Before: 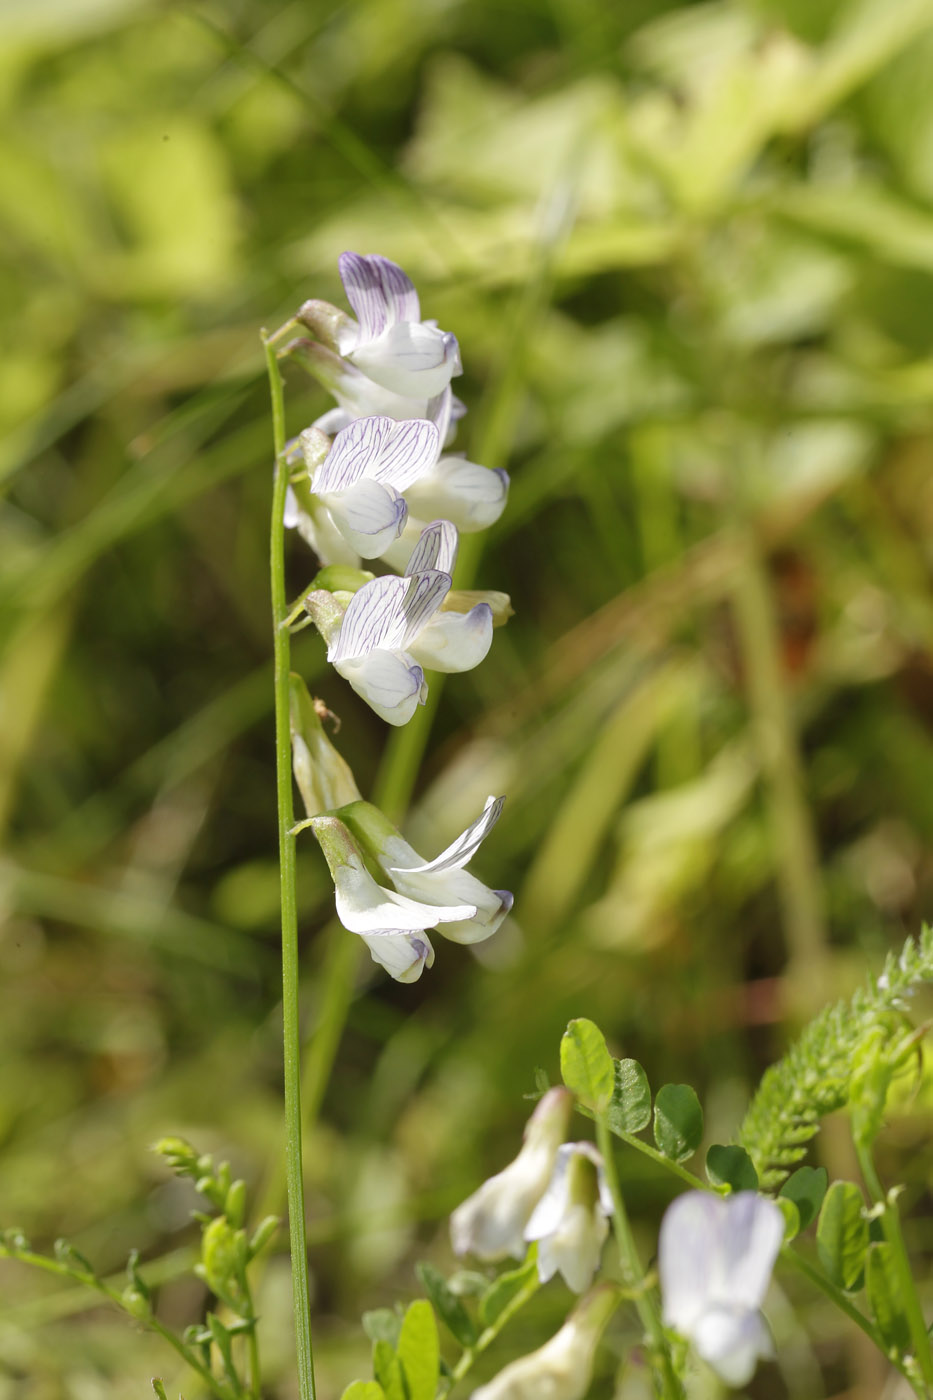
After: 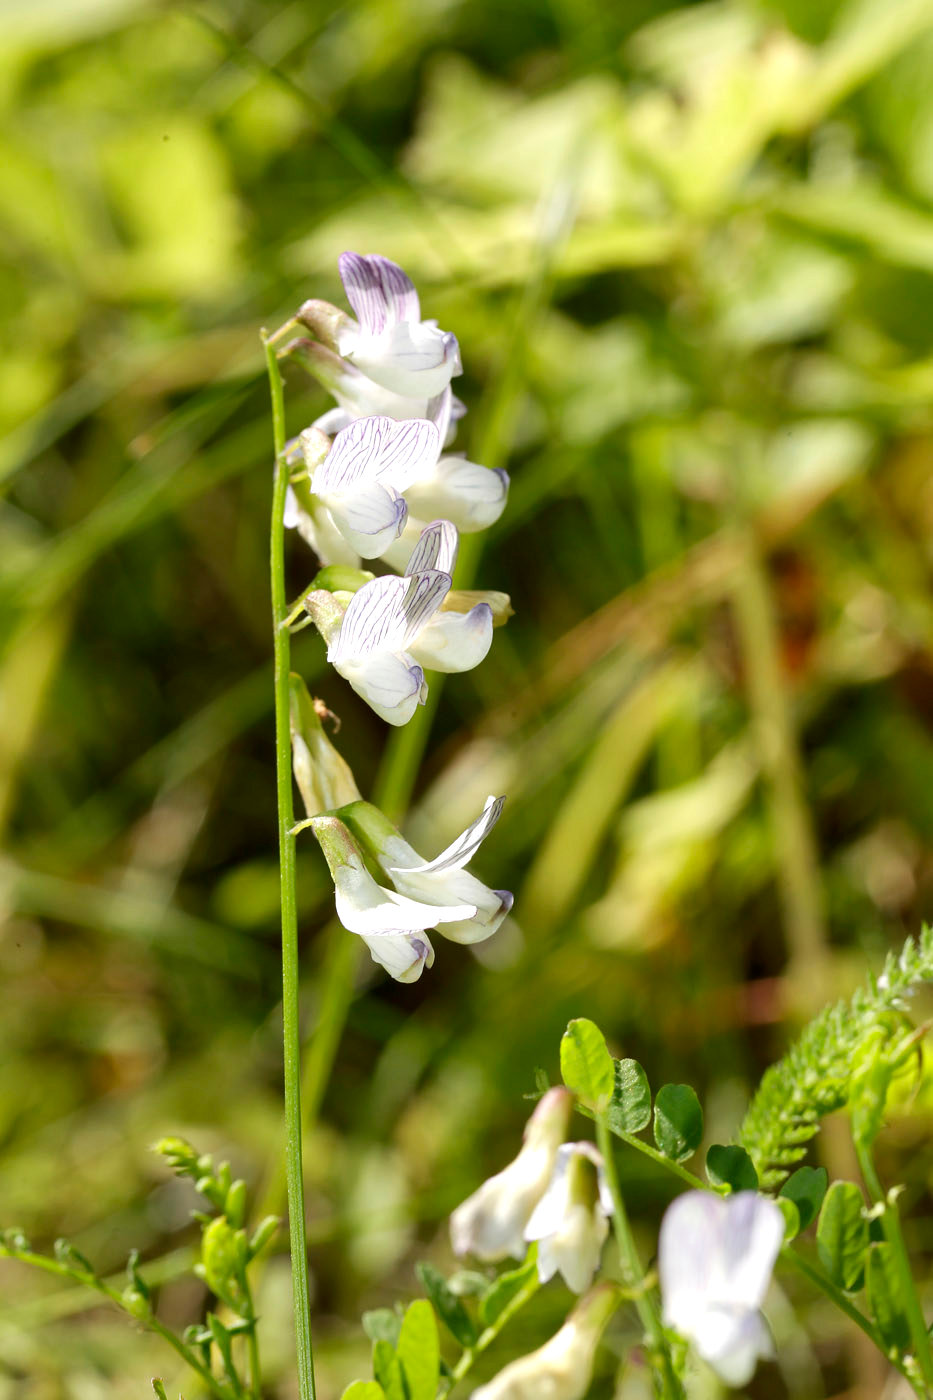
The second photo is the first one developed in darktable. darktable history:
tone equalizer: -8 EV -0.444 EV, -7 EV -0.373 EV, -6 EV -0.339 EV, -5 EV -0.238 EV, -3 EV 0.208 EV, -2 EV 0.344 EV, -1 EV 0.372 EV, +0 EV 0.413 EV, edges refinement/feathering 500, mask exposure compensation -1.57 EV, preserve details no
exposure: black level correction 0.004, exposure 0.016 EV, compensate highlight preservation false
